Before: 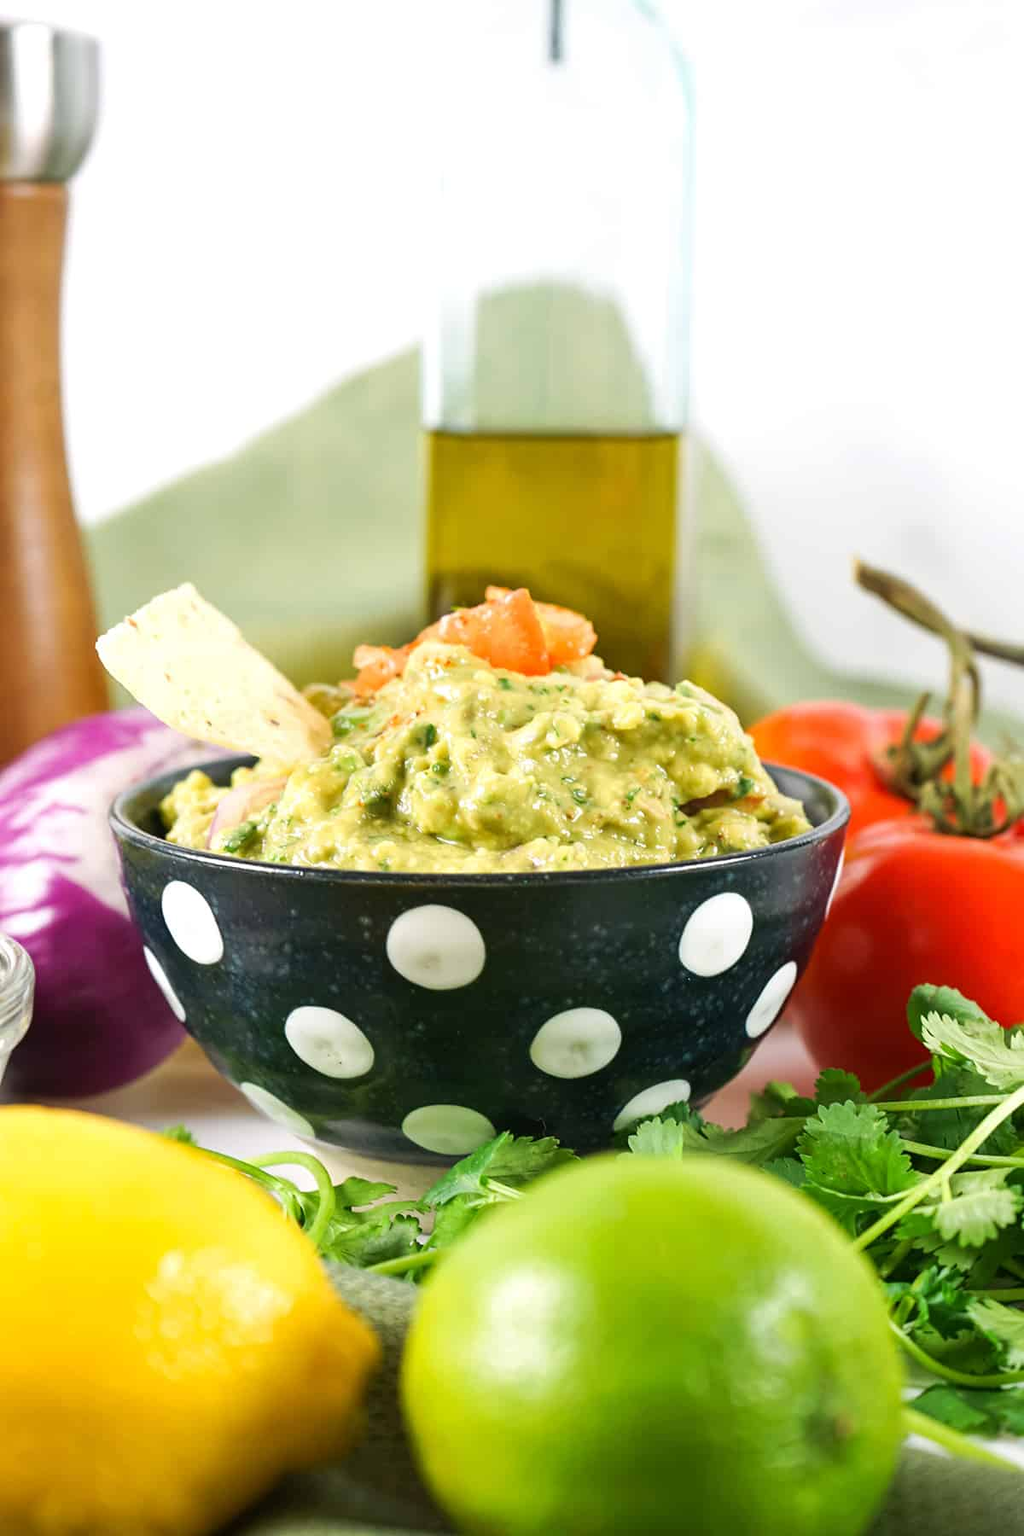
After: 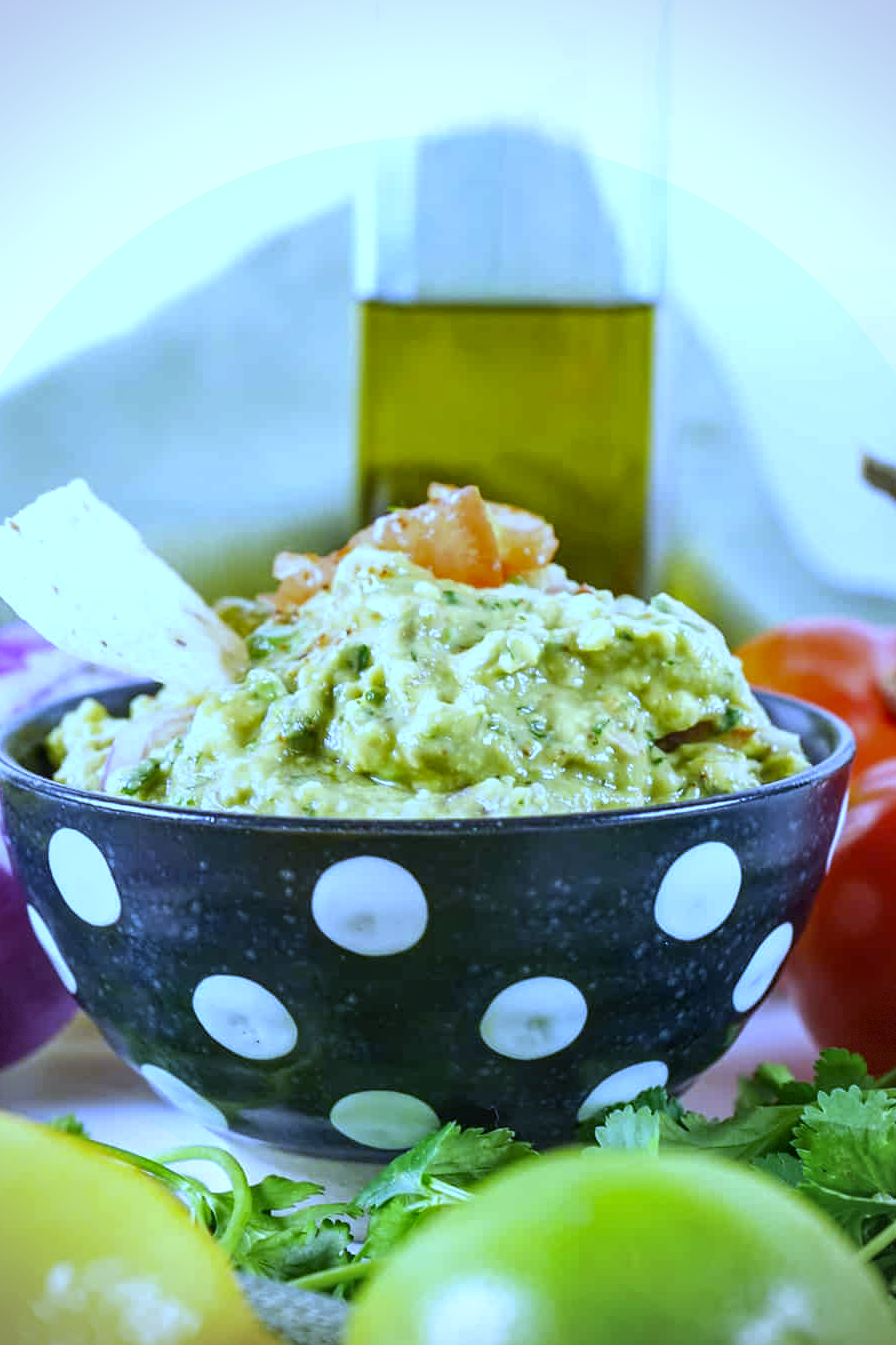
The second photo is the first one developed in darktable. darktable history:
white balance: red 0.766, blue 1.537
crop and rotate: left 11.831%, top 11.346%, right 13.429%, bottom 13.899%
vignetting: dithering 8-bit output, unbound false
local contrast: on, module defaults
